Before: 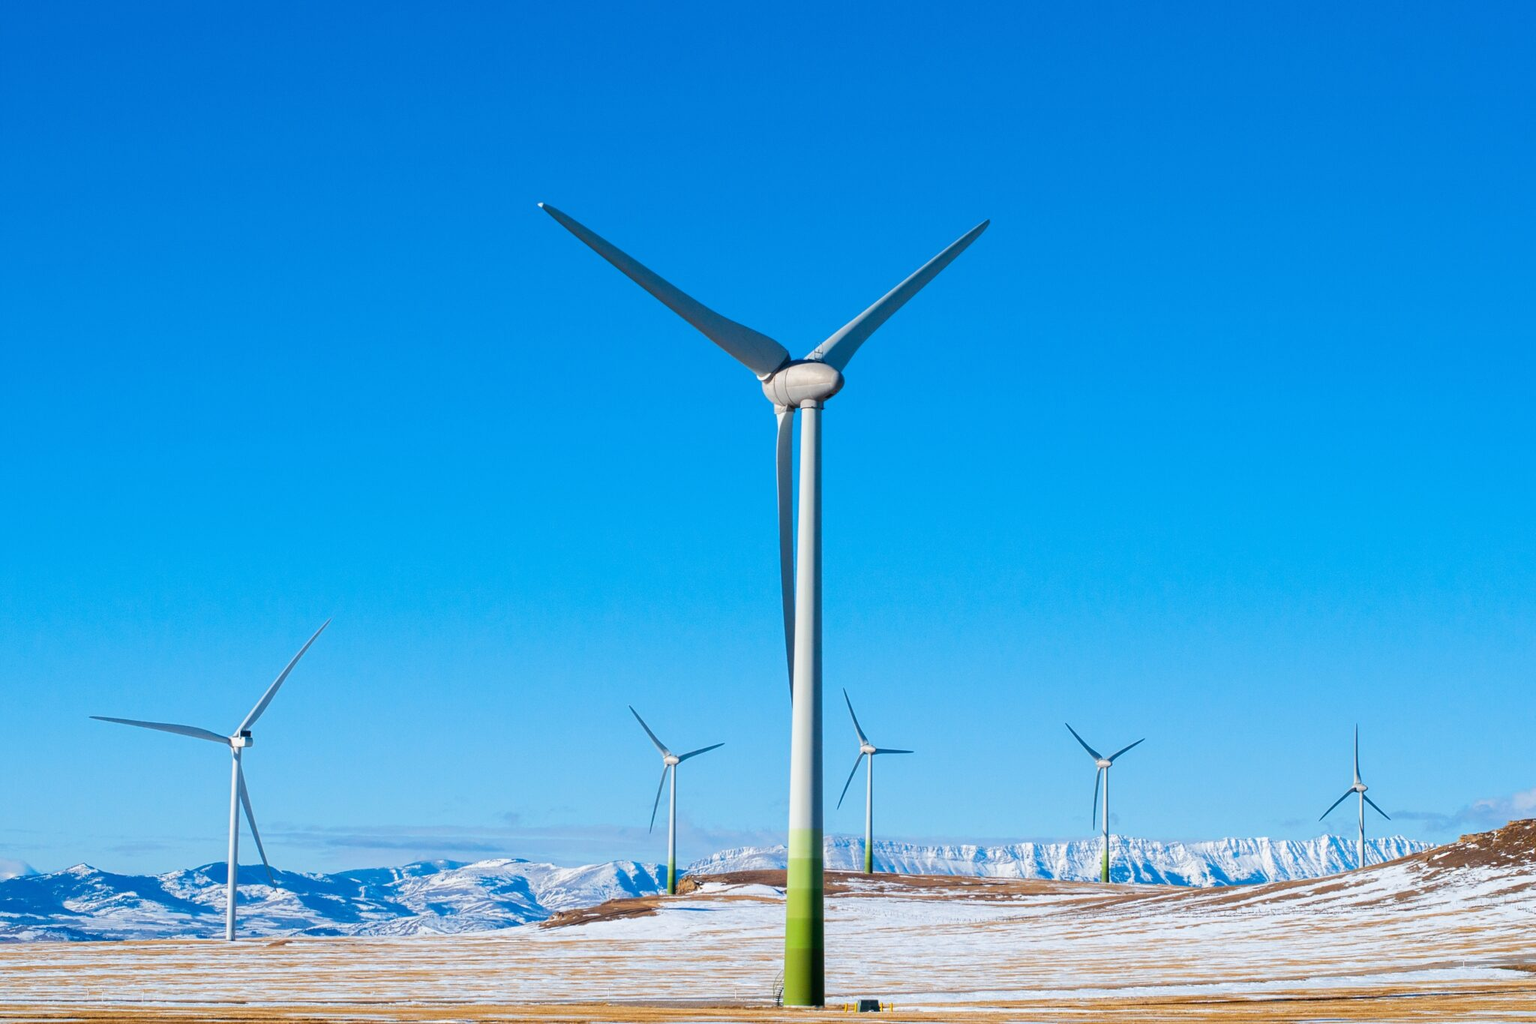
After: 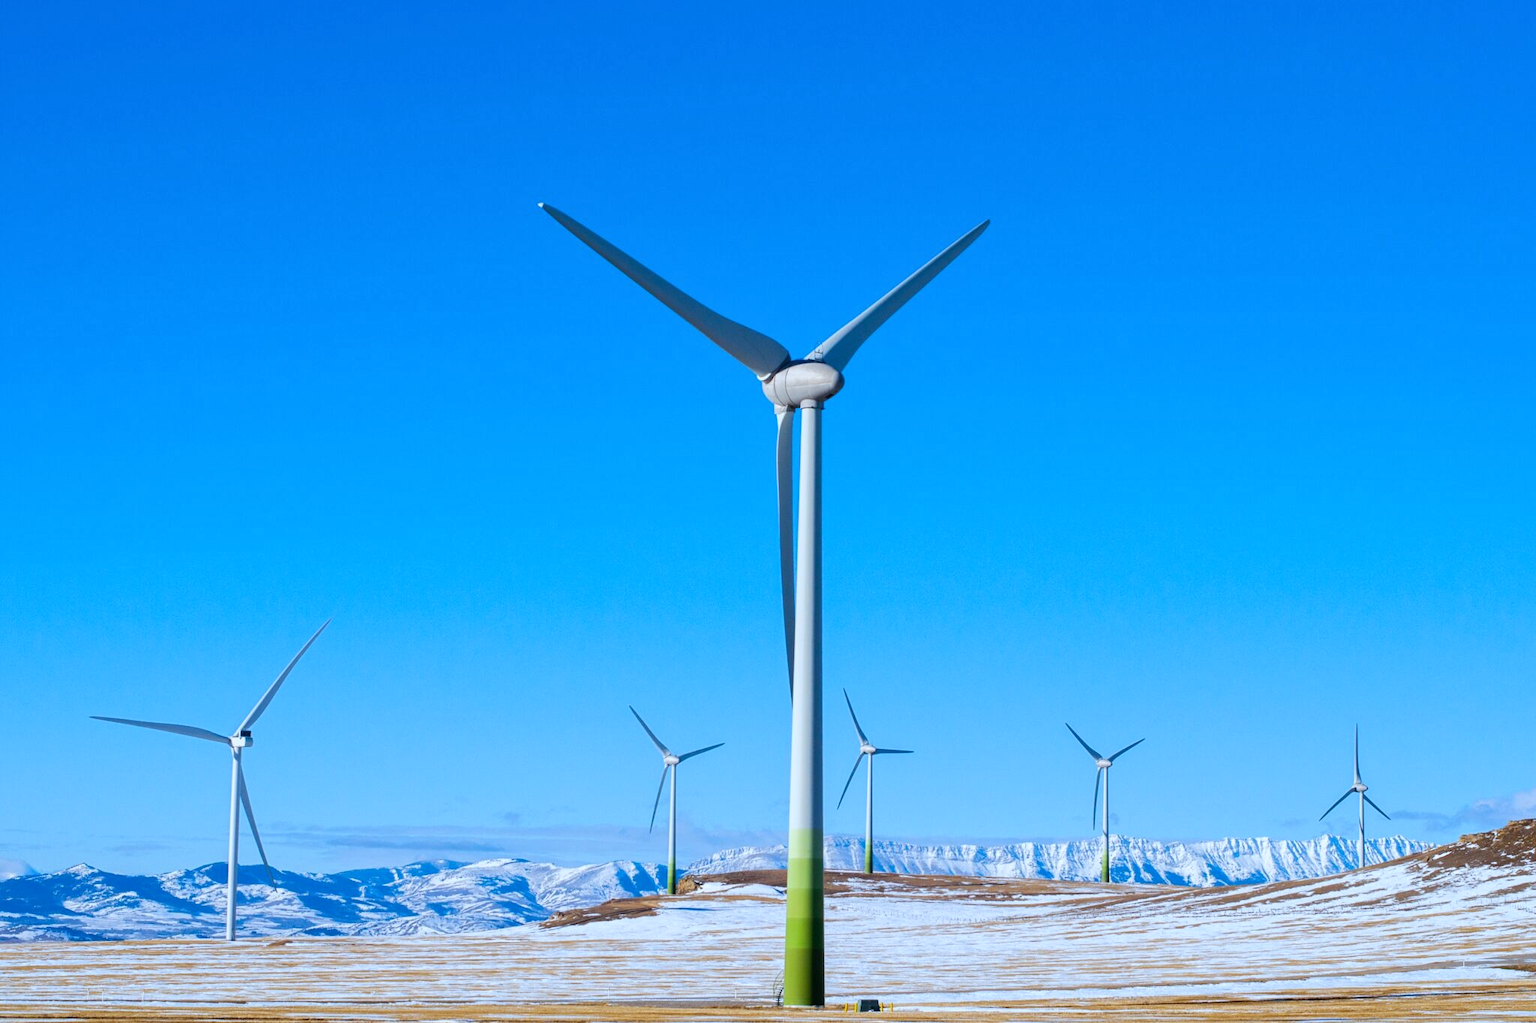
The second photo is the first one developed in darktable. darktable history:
local contrast: mode bilateral grid, contrast 10, coarseness 25, detail 115%, midtone range 0.2
tone equalizer: on, module defaults
white balance: red 0.924, blue 1.095
